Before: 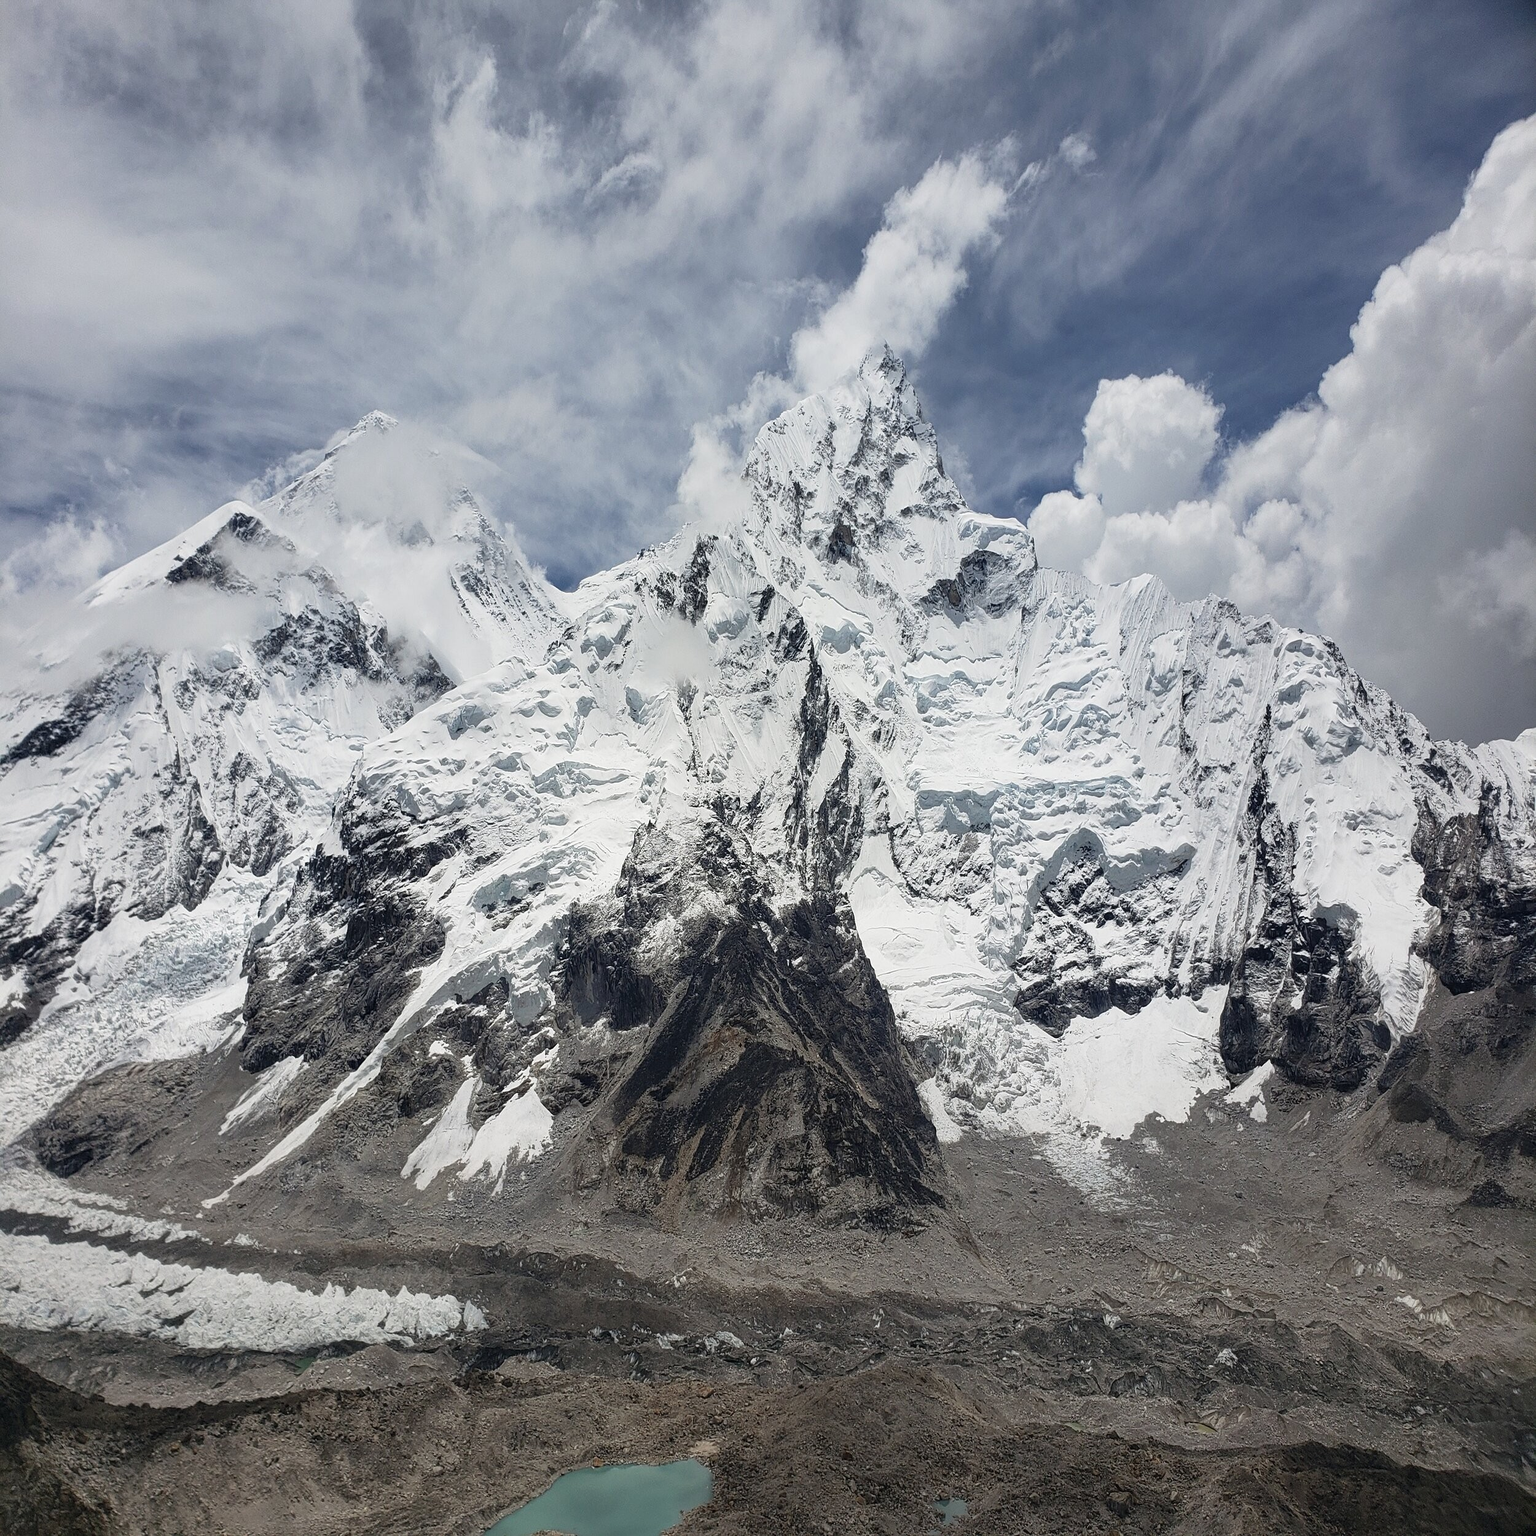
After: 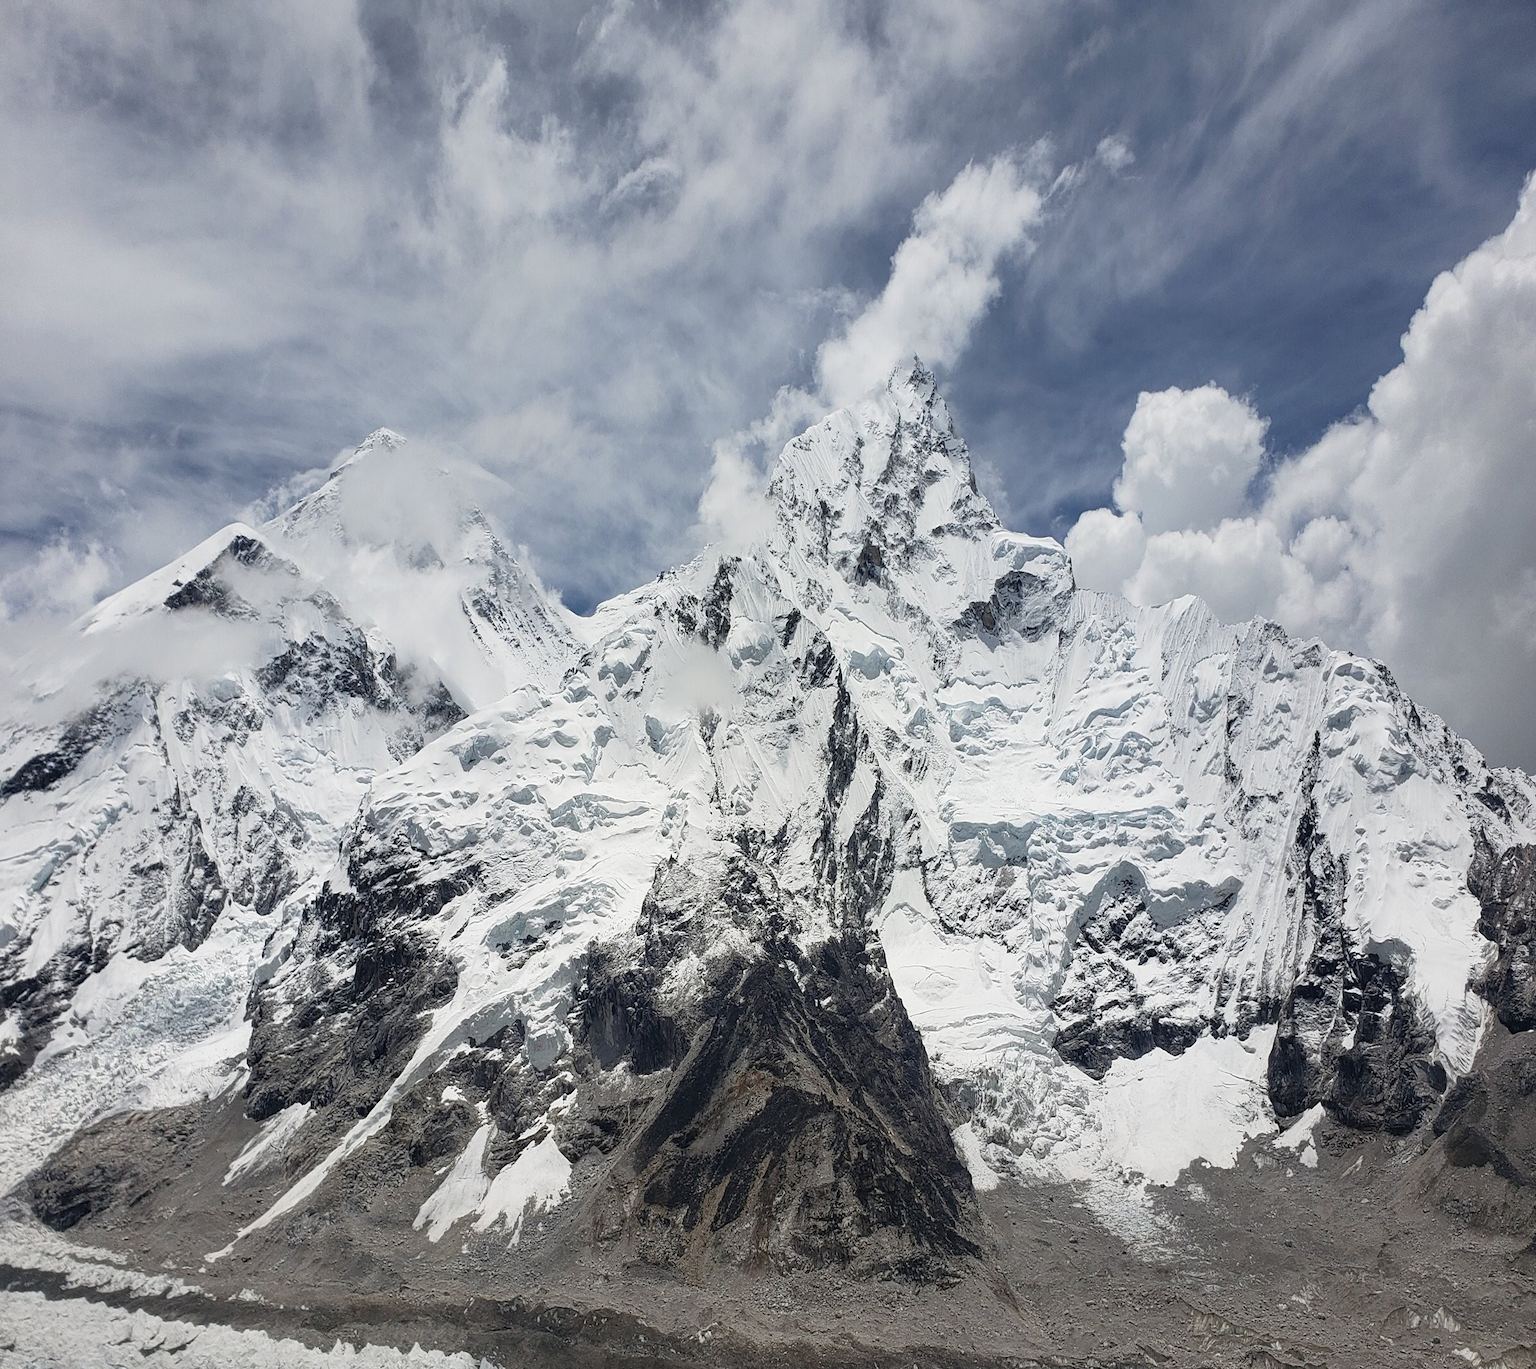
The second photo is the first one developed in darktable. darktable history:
exposure: exposure 0.014 EV, compensate highlight preservation false
crop and rotate: angle 0.255°, left 0.326%, right 3.558%, bottom 14.275%
